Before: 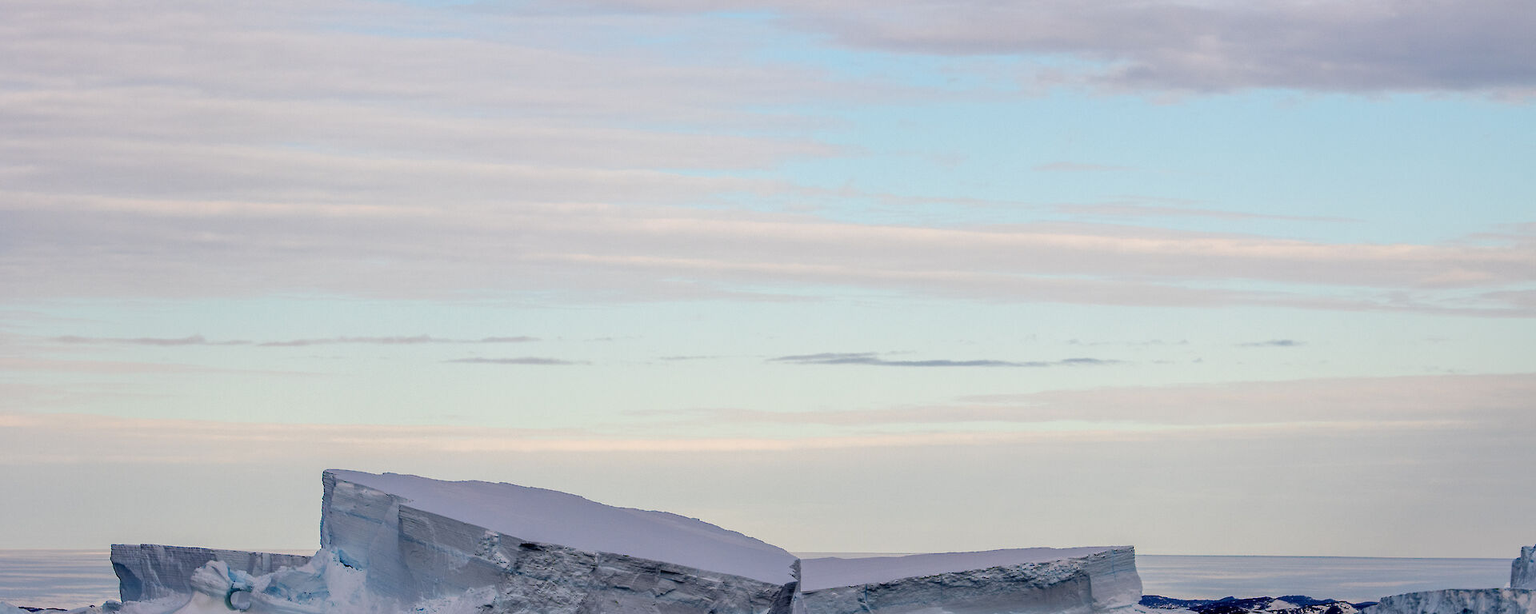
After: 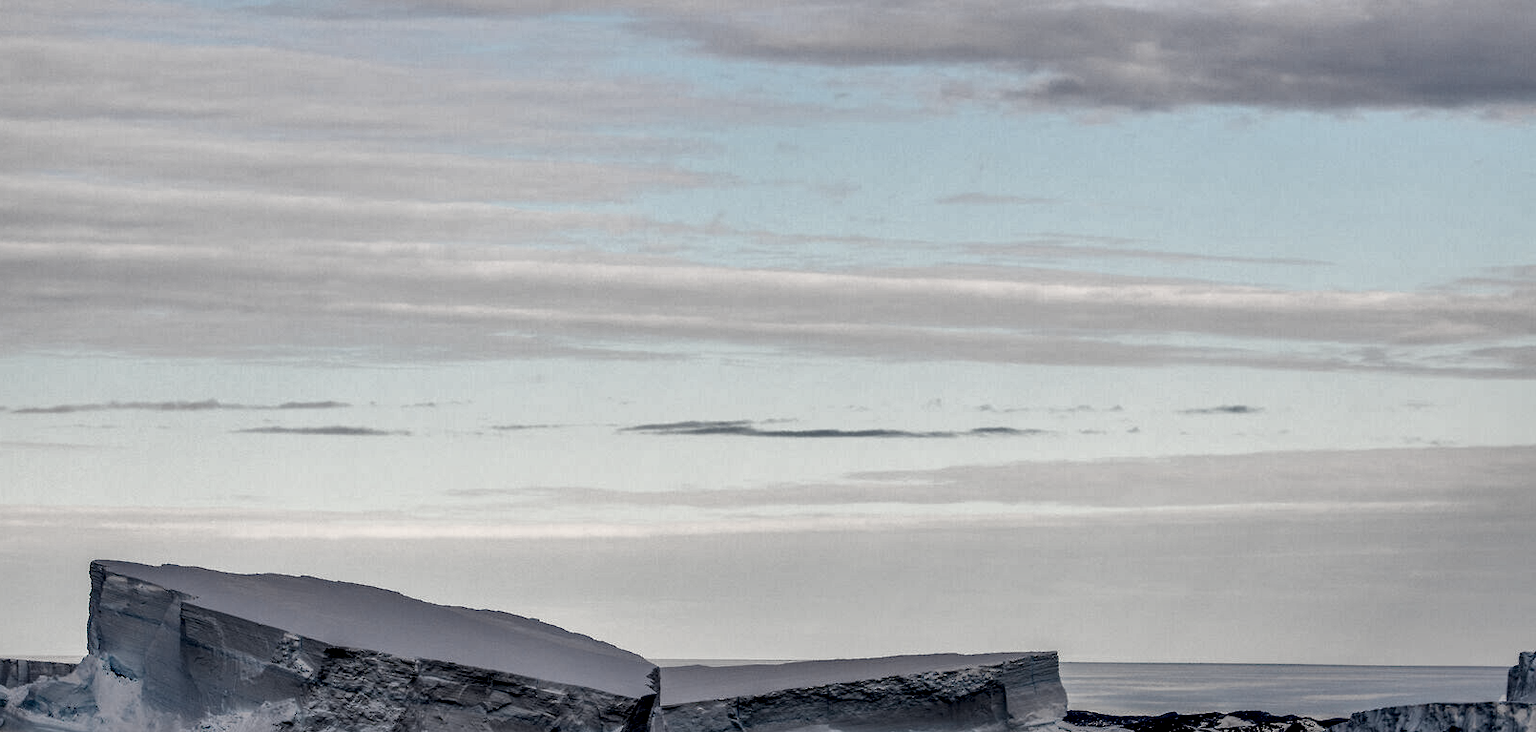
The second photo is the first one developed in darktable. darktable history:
shadows and highlights: shadows 43.8, white point adjustment -1.28, soften with gaussian
crop: left 16.127%
local contrast: highlights 81%, shadows 58%, detail 174%, midtone range 0.609
color zones: curves: ch1 [(0.238, 0.163) (0.476, 0.2) (0.733, 0.322) (0.848, 0.134)]
